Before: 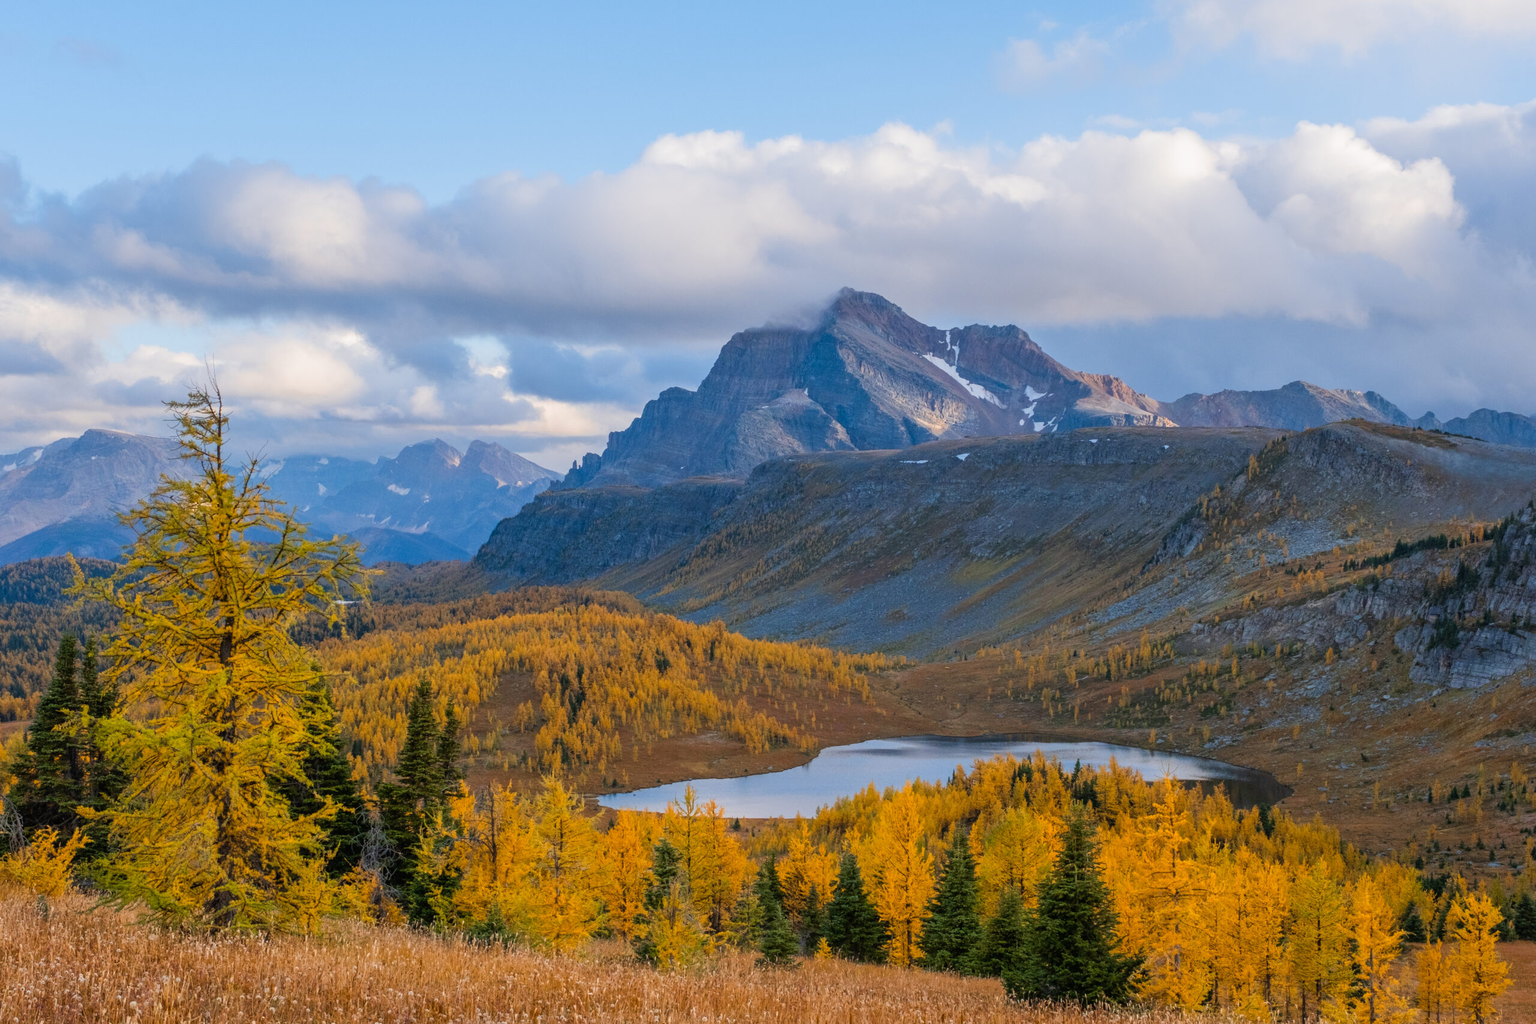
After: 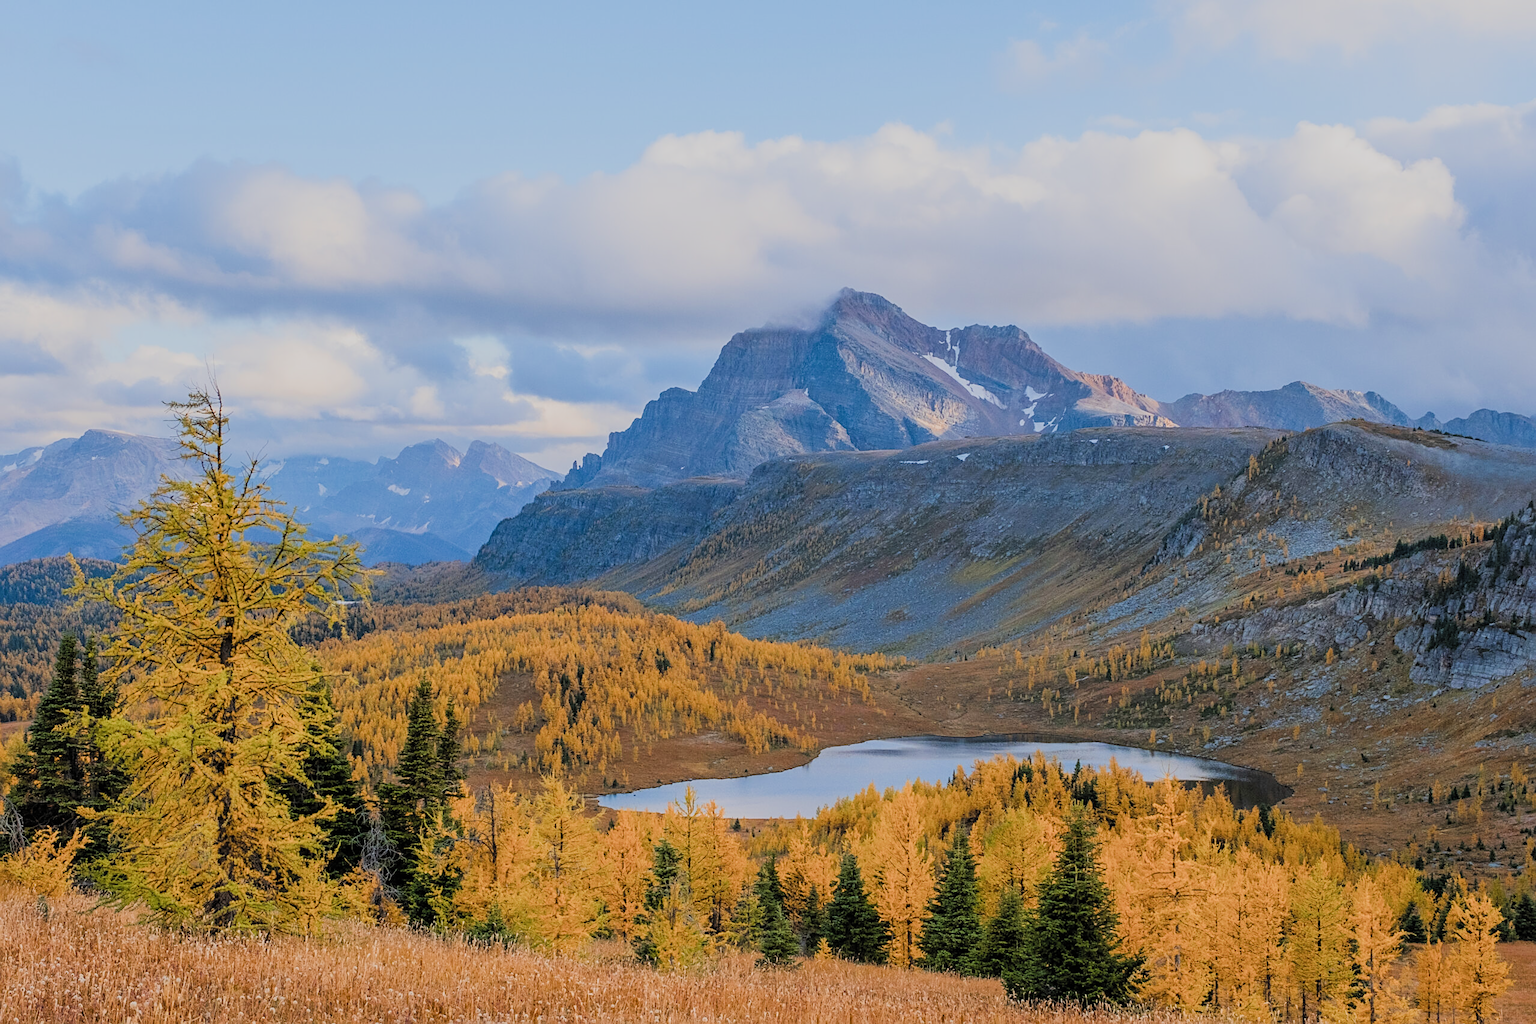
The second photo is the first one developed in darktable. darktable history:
sharpen: on, module defaults
filmic rgb: black relative exposure -7.09 EV, white relative exposure 5.36 EV, hardness 3.03, color science v5 (2021), contrast in shadows safe, contrast in highlights safe
exposure: exposure 0.469 EV, compensate exposure bias true, compensate highlight preservation false
